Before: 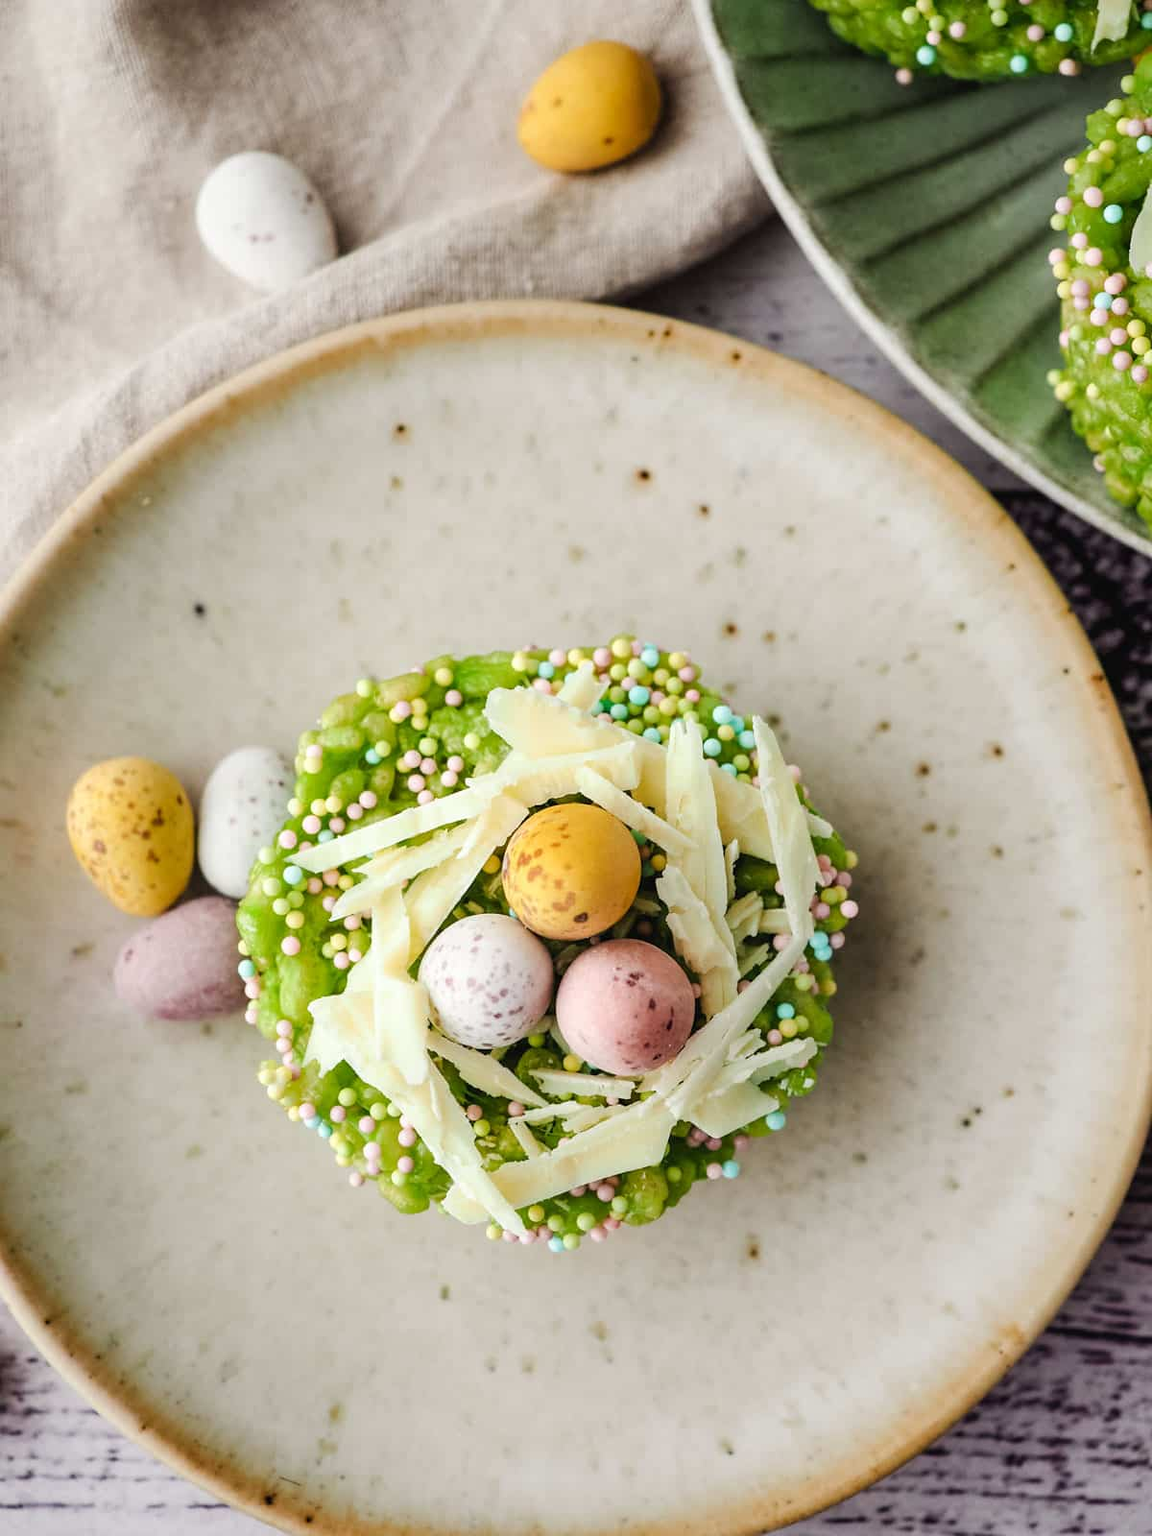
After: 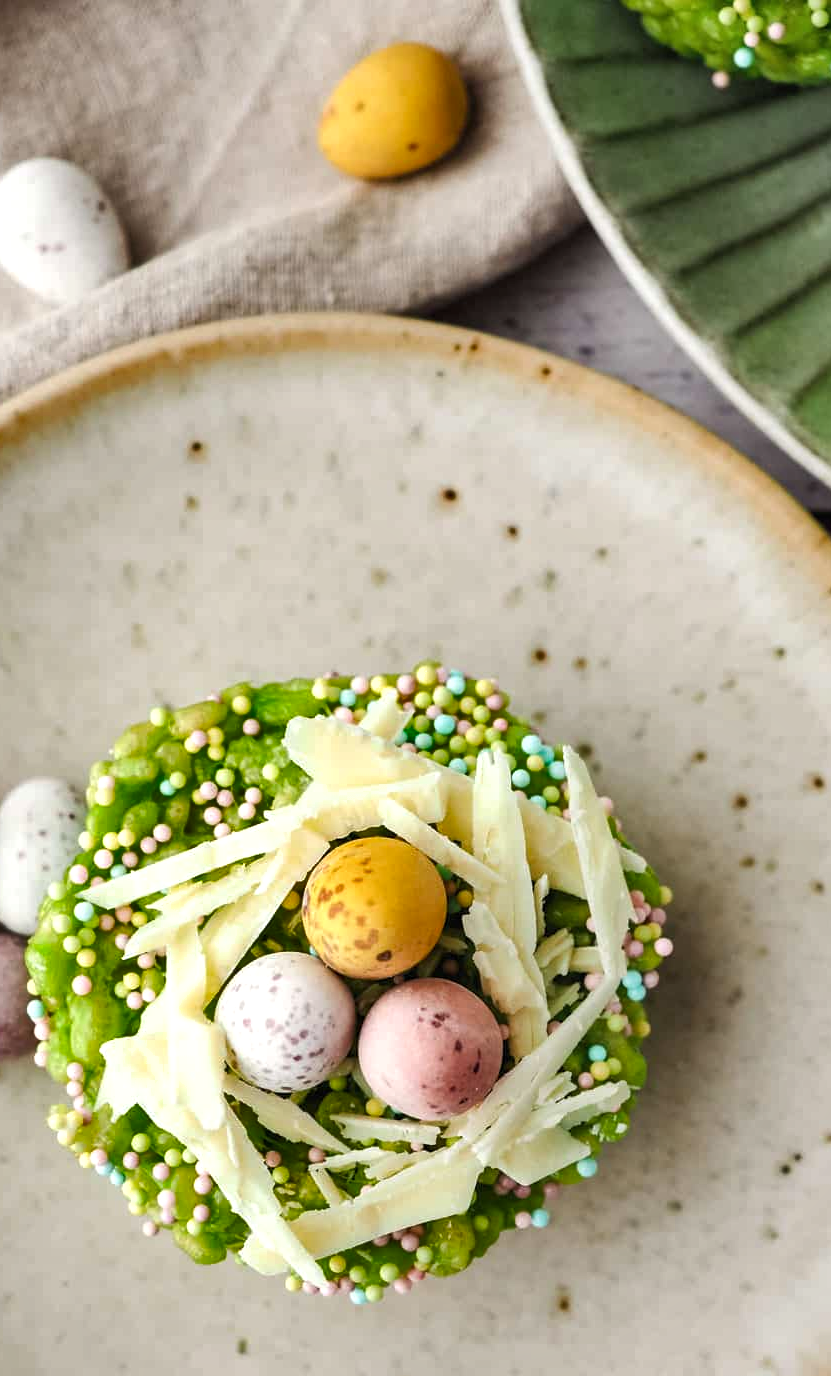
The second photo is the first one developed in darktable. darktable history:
crop: left 18.479%, right 12.2%, bottom 13.971%
shadows and highlights: soften with gaussian
levels: levels [0.016, 0.5, 0.996]
exposure: exposure 0.2 EV, compensate highlight preservation false
